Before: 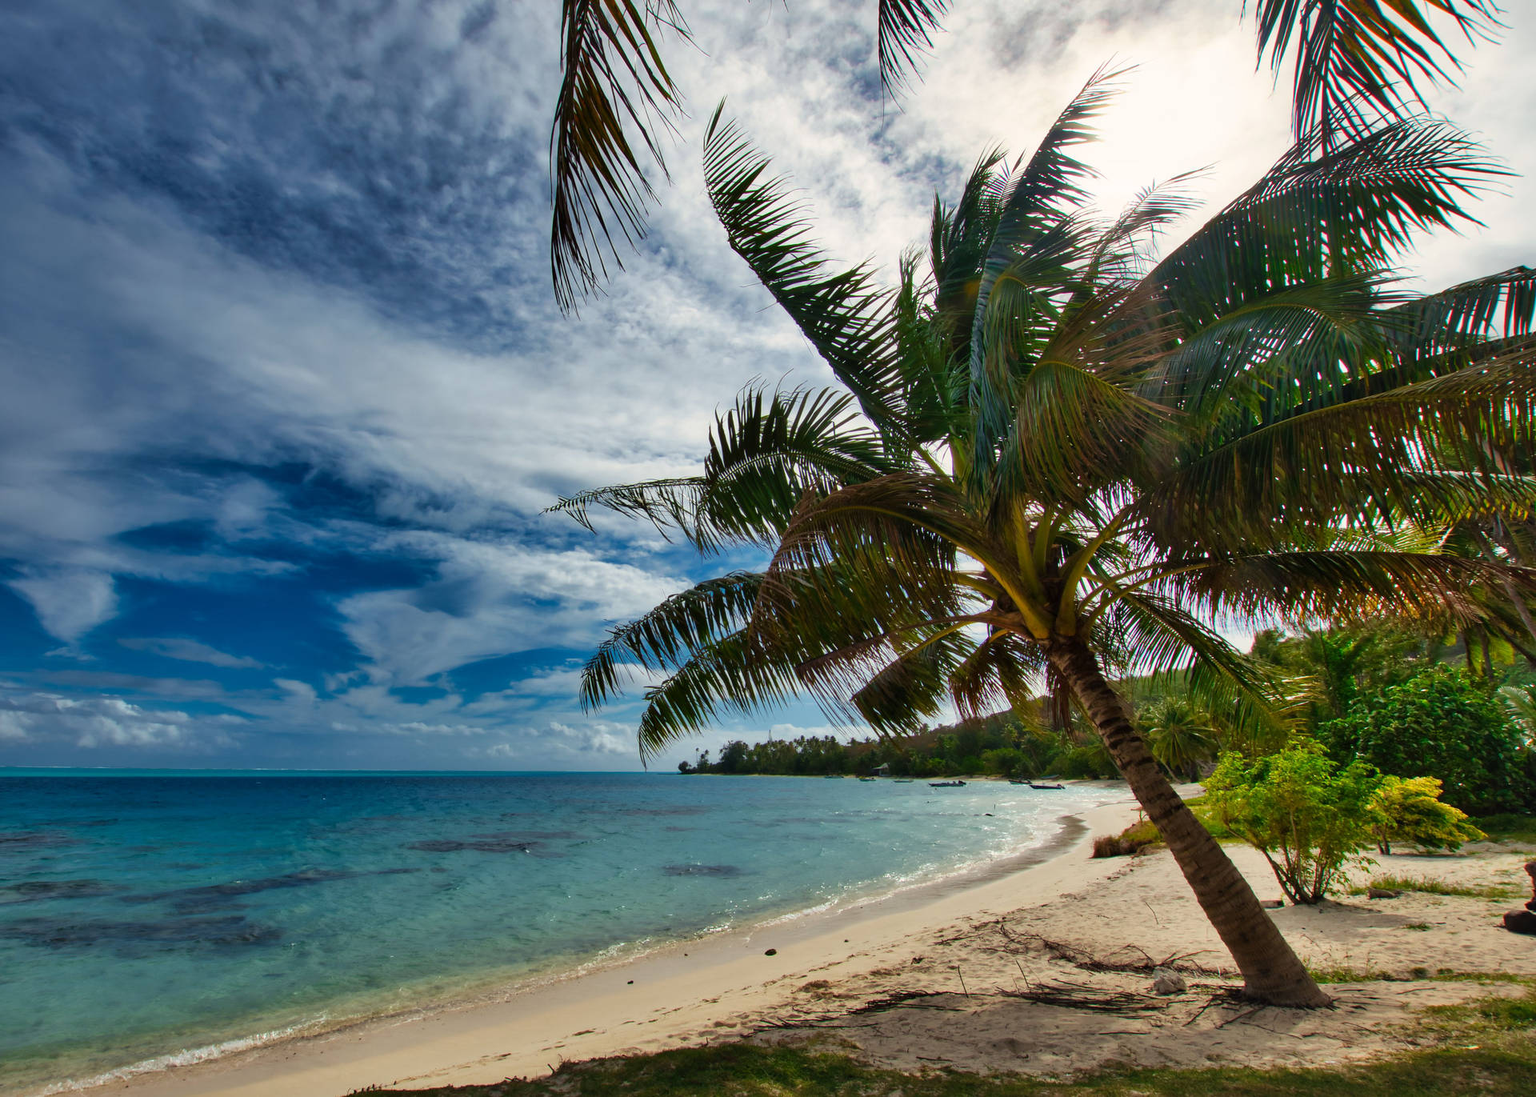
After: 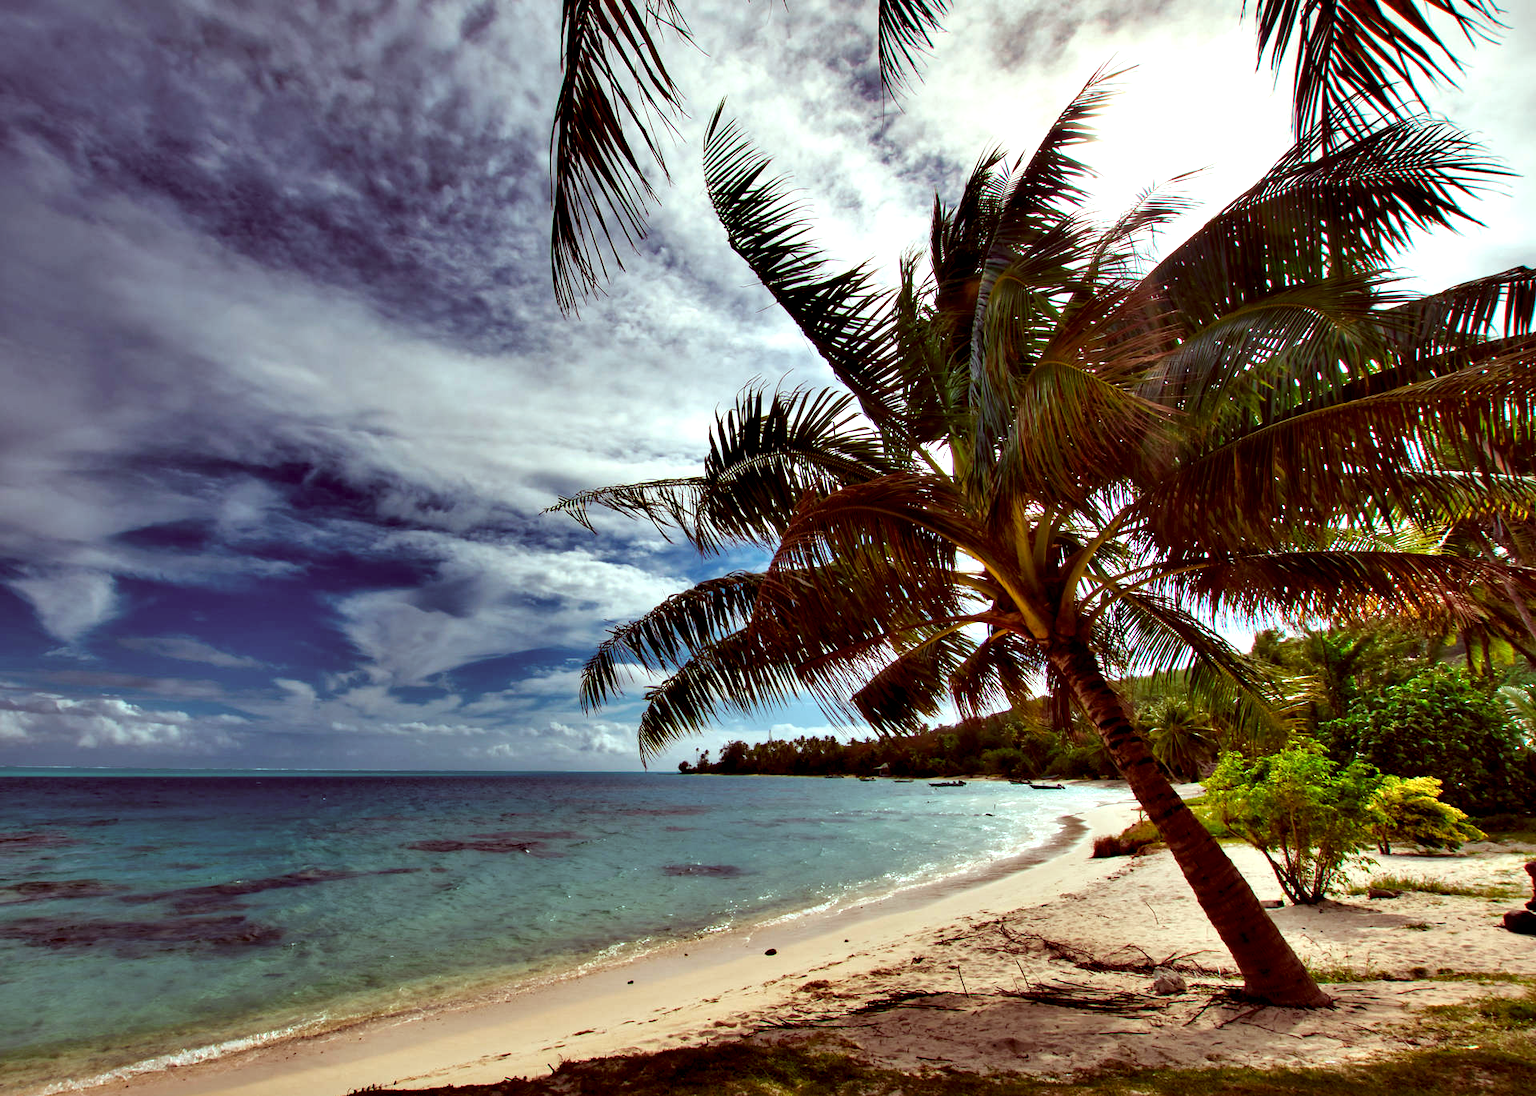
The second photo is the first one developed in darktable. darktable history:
contrast equalizer: octaves 7, y [[0.6 ×6], [0.55 ×6], [0 ×6], [0 ×6], [0 ×6]]
color correction: highlights a* -6.97, highlights b* -0.143, shadows a* 20.28, shadows b* 11.35
